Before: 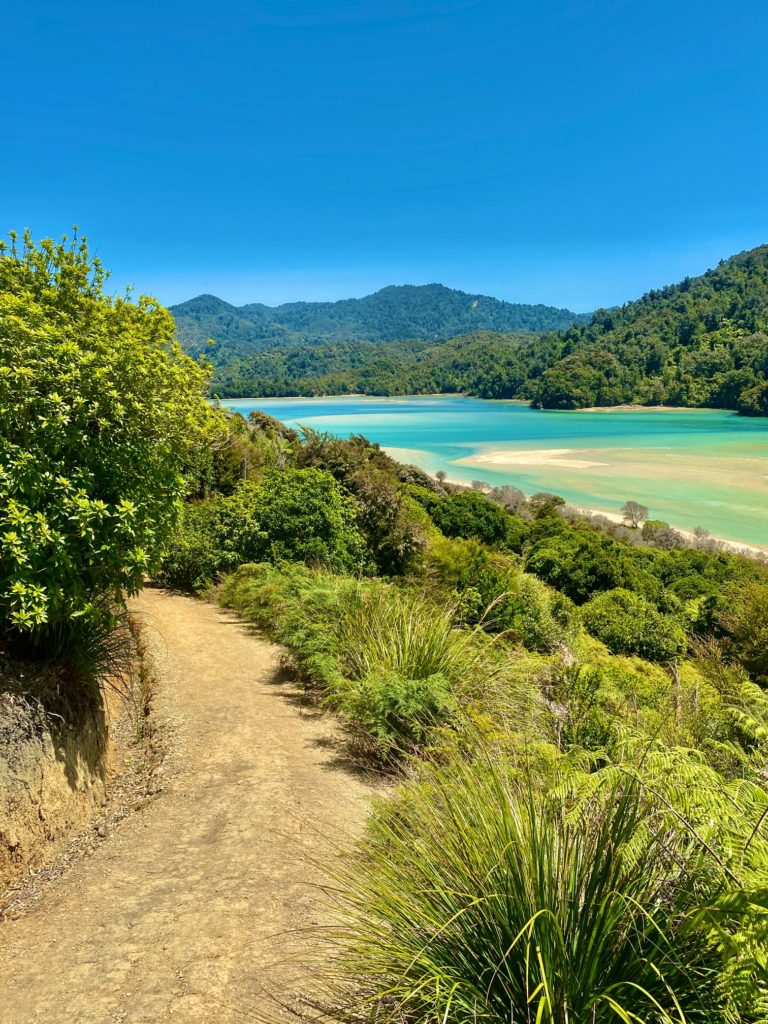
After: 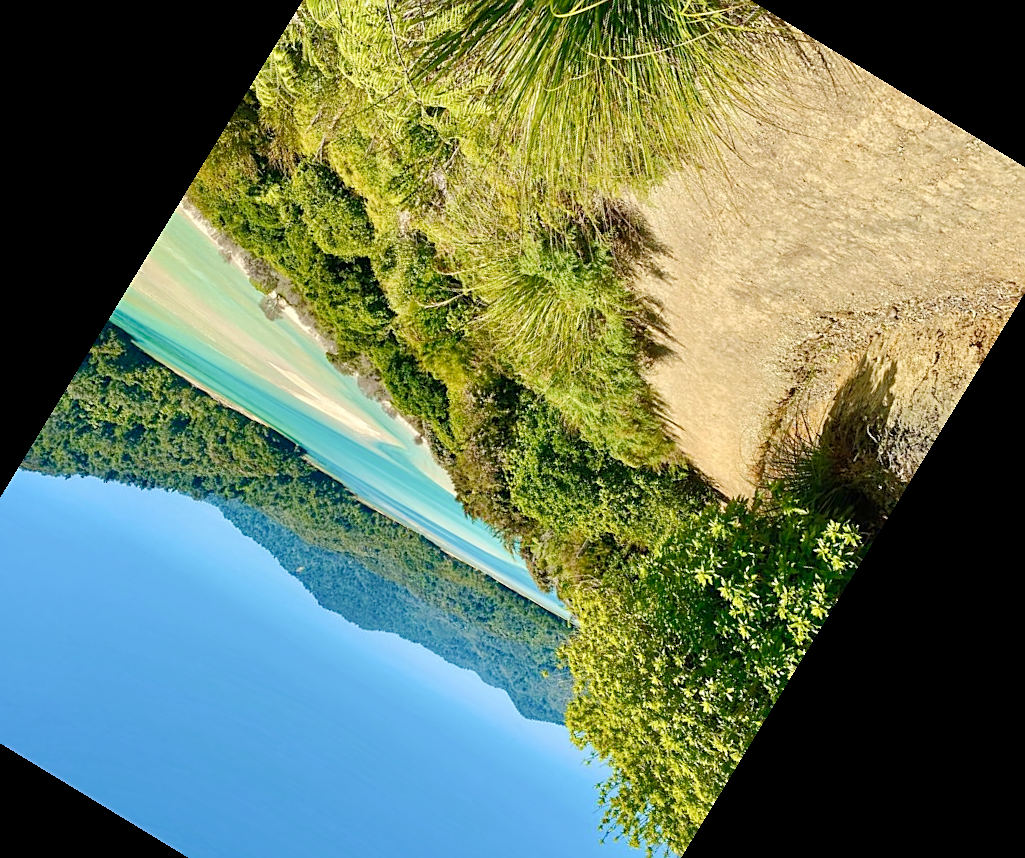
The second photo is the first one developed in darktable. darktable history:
sharpen: on, module defaults
tone curve: curves: ch0 [(0, 0) (0.003, 0.005) (0.011, 0.011) (0.025, 0.022) (0.044, 0.038) (0.069, 0.062) (0.1, 0.091) (0.136, 0.128) (0.177, 0.183) (0.224, 0.246) (0.277, 0.325) (0.335, 0.403) (0.399, 0.473) (0.468, 0.557) (0.543, 0.638) (0.623, 0.709) (0.709, 0.782) (0.801, 0.847) (0.898, 0.923) (1, 1)], preserve colors none
rgb curve: curves: ch0 [(0, 0) (0.093, 0.159) (0.241, 0.265) (0.414, 0.42) (1, 1)], compensate middle gray true, preserve colors basic power
crop and rotate: angle 148.68°, left 9.111%, top 15.603%, right 4.588%, bottom 17.041%
